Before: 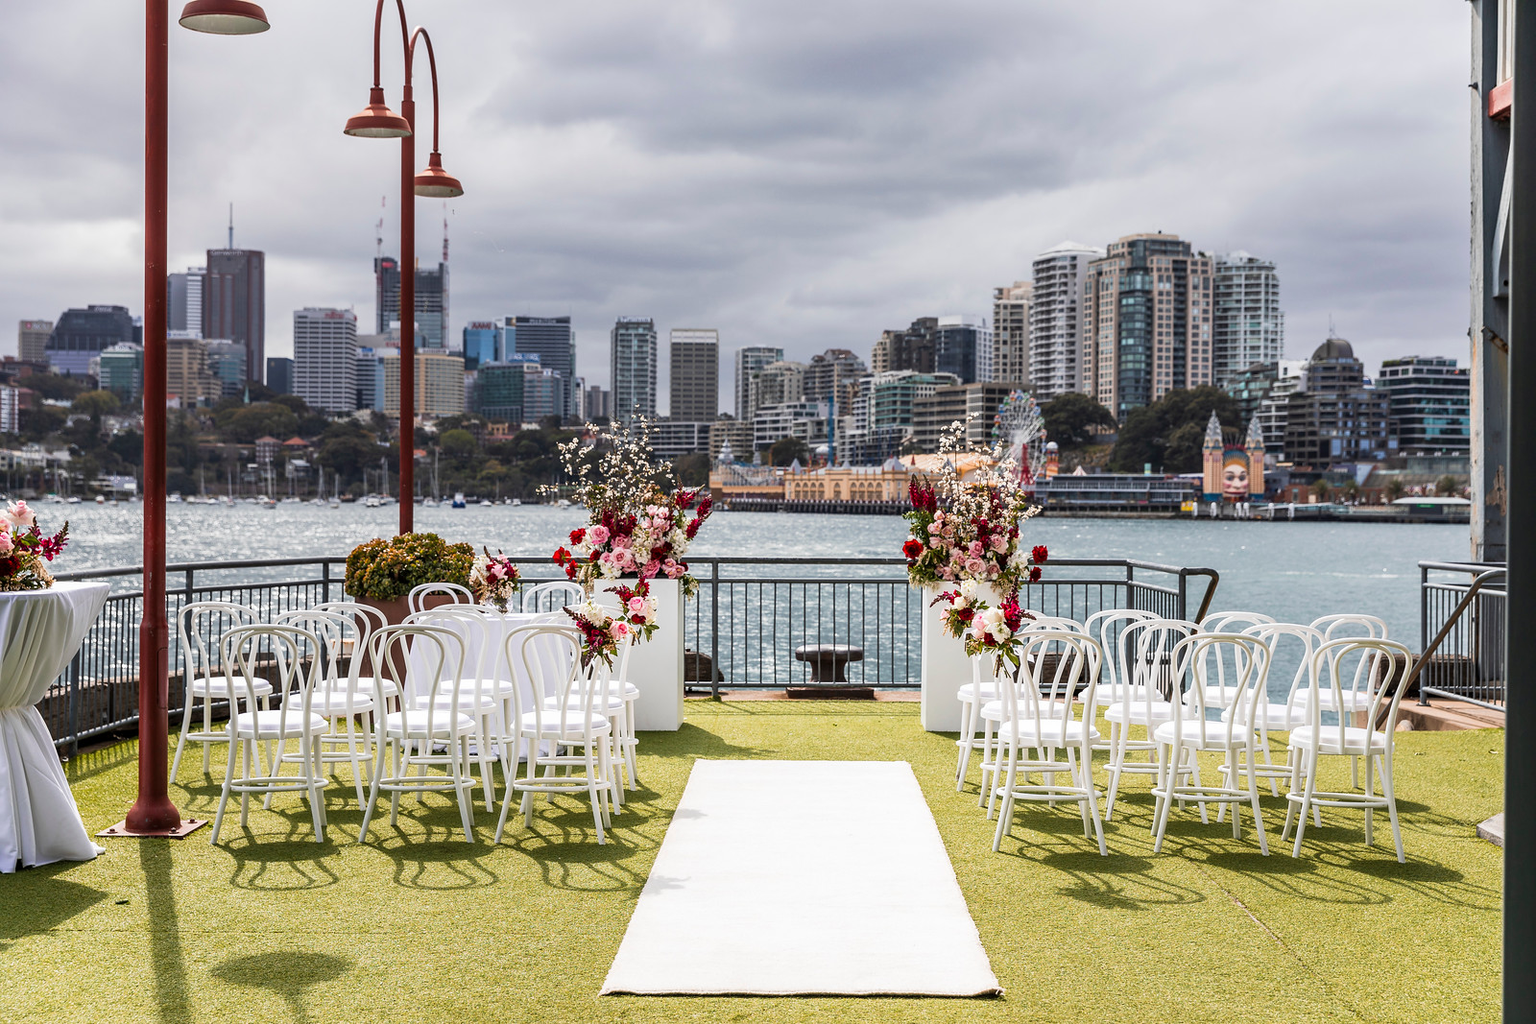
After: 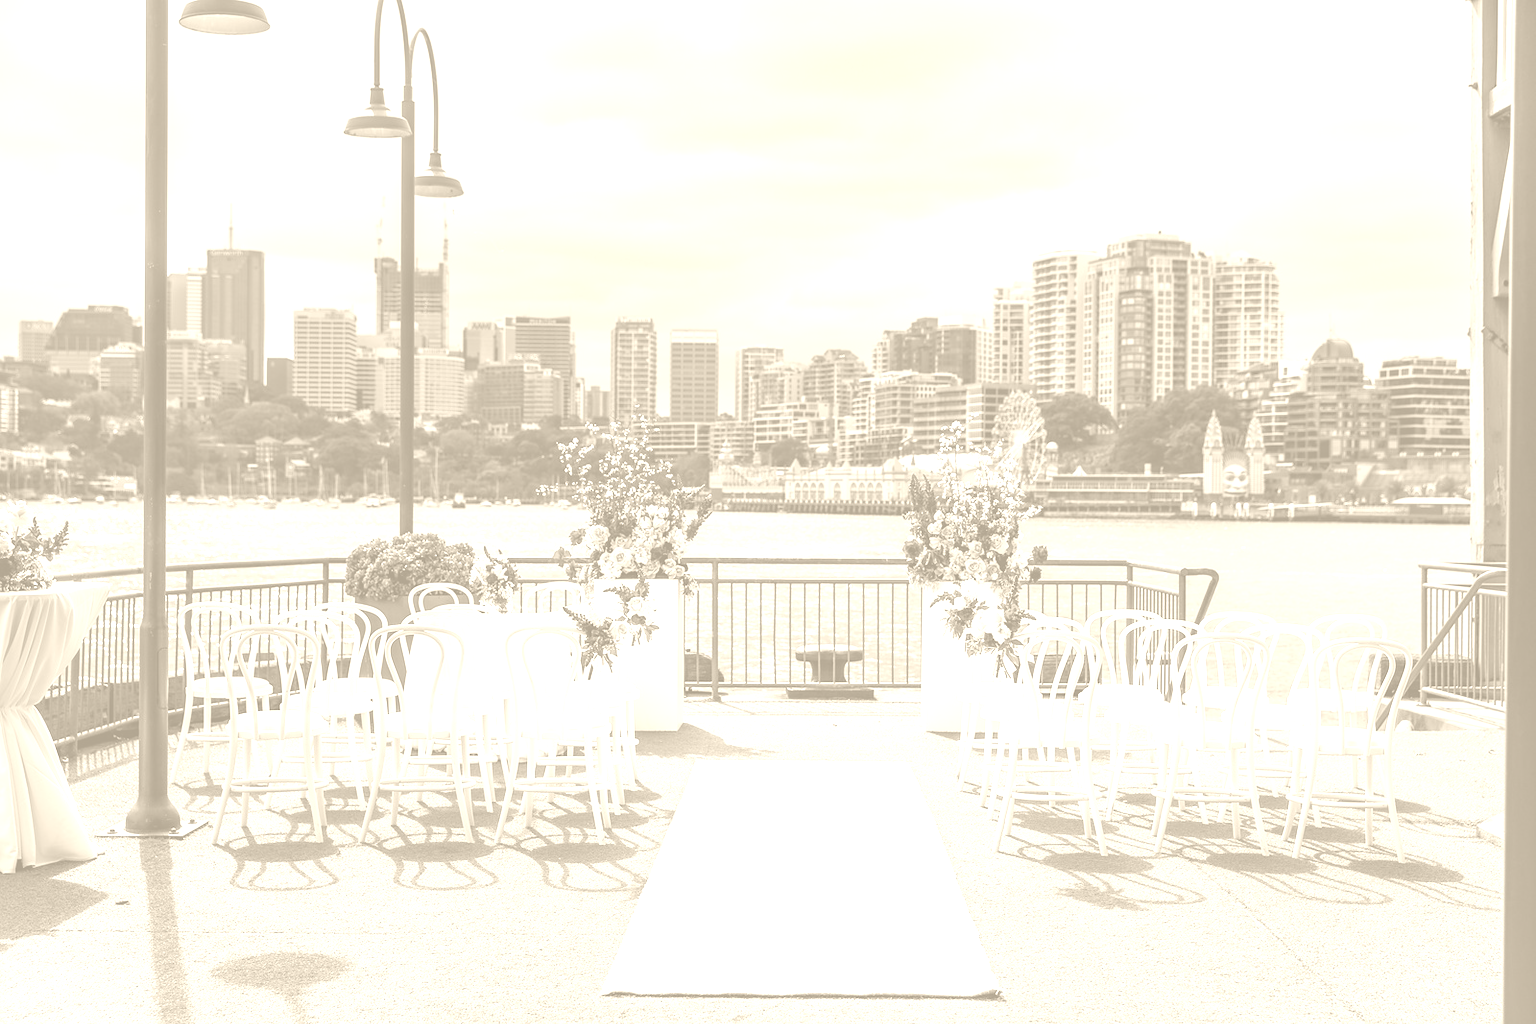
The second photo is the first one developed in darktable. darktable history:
contrast brightness saturation: contrast 0.03, brightness -0.04
colorize: hue 36°, saturation 71%, lightness 80.79%
